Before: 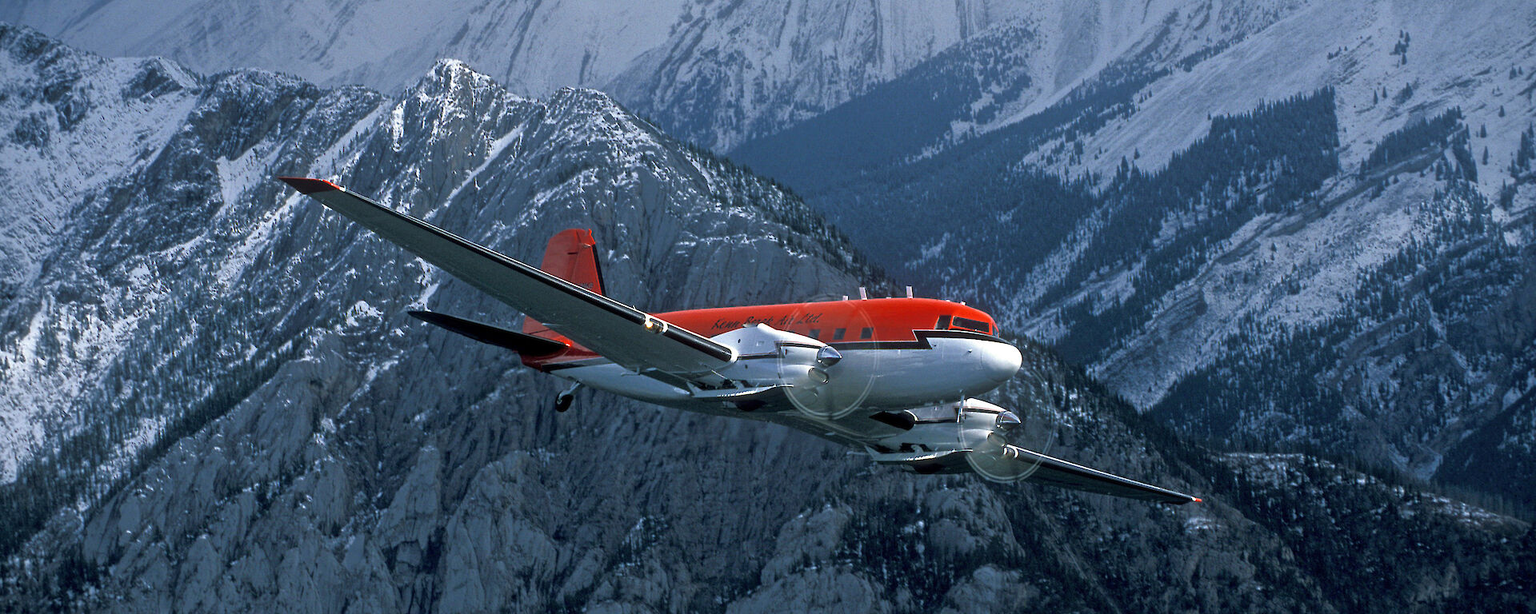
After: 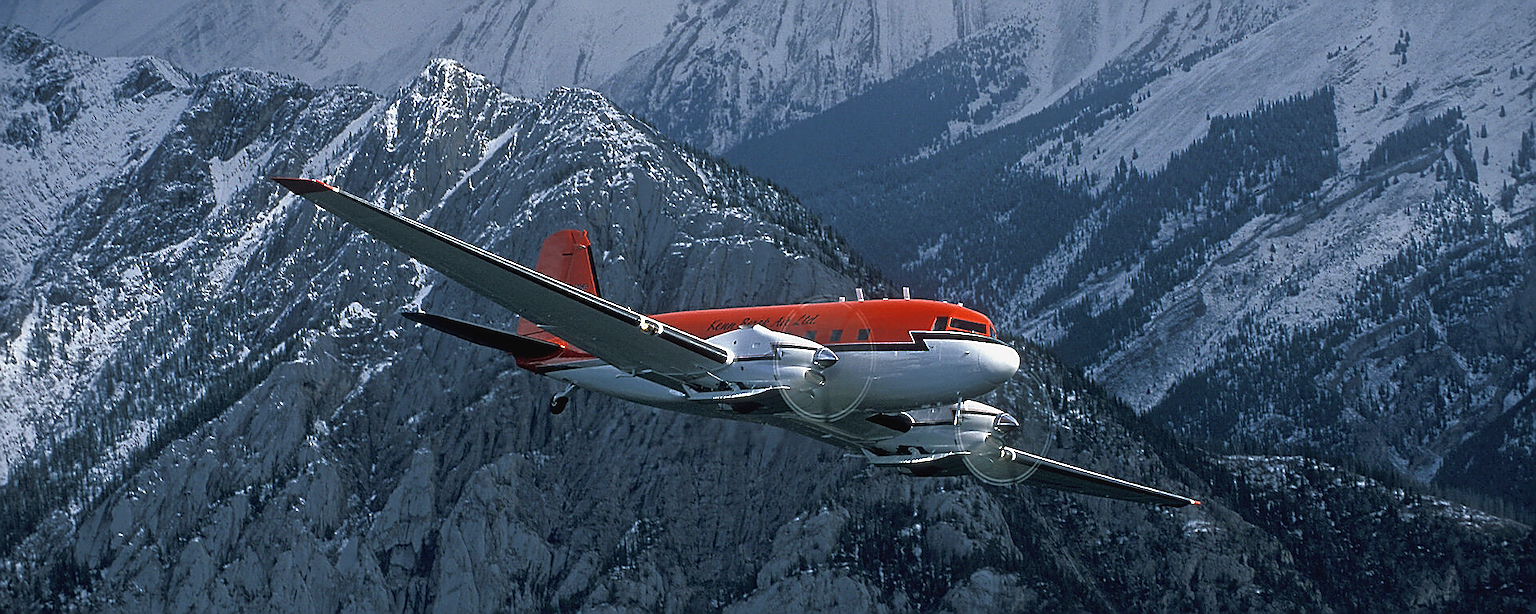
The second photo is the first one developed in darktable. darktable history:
crop and rotate: left 0.614%, top 0.186%, bottom 0.391%
contrast brightness saturation: contrast -0.066, brightness -0.035, saturation -0.11
sharpen: radius 1.407, amount 1.233, threshold 0.764
